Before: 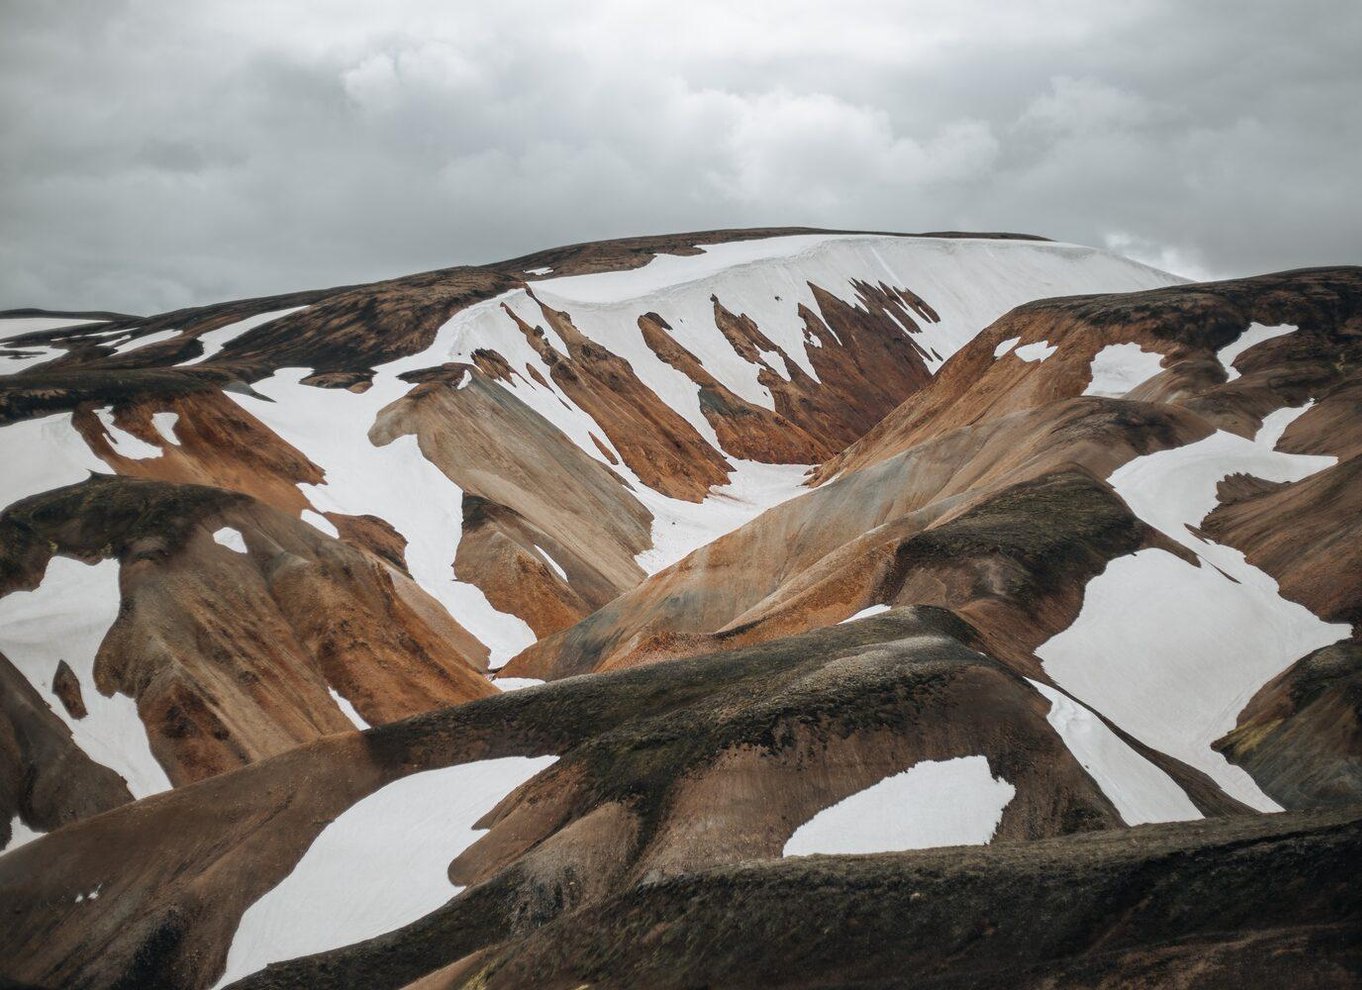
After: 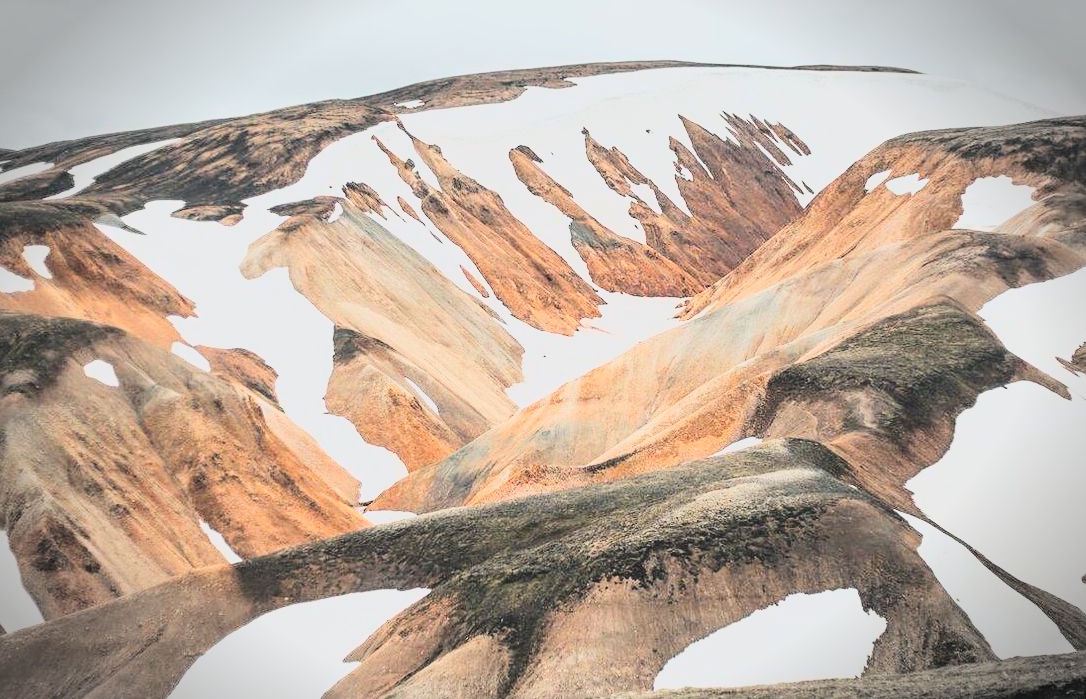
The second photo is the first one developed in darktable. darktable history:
contrast brightness saturation: contrast -0.159, brightness 0.054, saturation -0.118
tone equalizer: edges refinement/feathering 500, mask exposure compensation -1.57 EV, preserve details no
crop: left 9.488%, top 16.955%, right 10.753%, bottom 12.403%
exposure: black level correction 0, exposure 0.595 EV, compensate highlight preservation false
vignetting: fall-off start 90%, fall-off radius 38.24%, width/height ratio 1.219, shape 1.29
base curve: curves: ch0 [(0, 0.003) (0.001, 0.002) (0.006, 0.004) (0.02, 0.022) (0.048, 0.086) (0.094, 0.234) (0.162, 0.431) (0.258, 0.629) (0.385, 0.8) (0.548, 0.918) (0.751, 0.988) (1, 1)]
sharpen: amount 0.209
